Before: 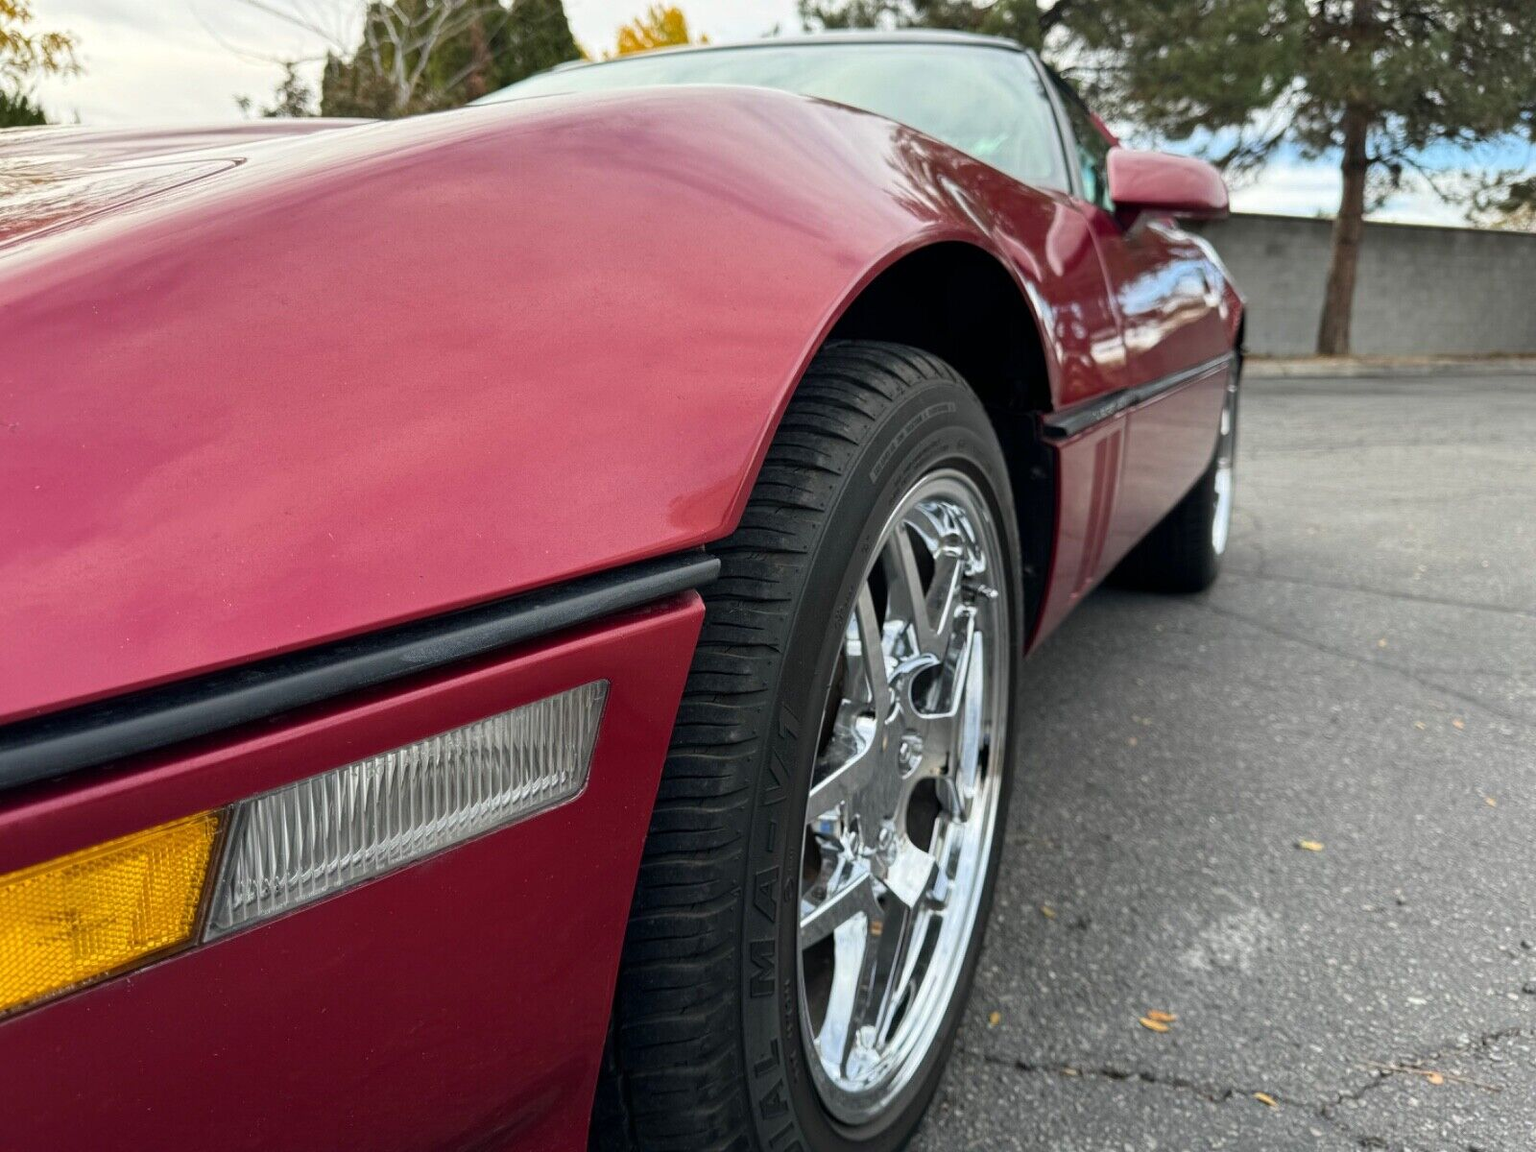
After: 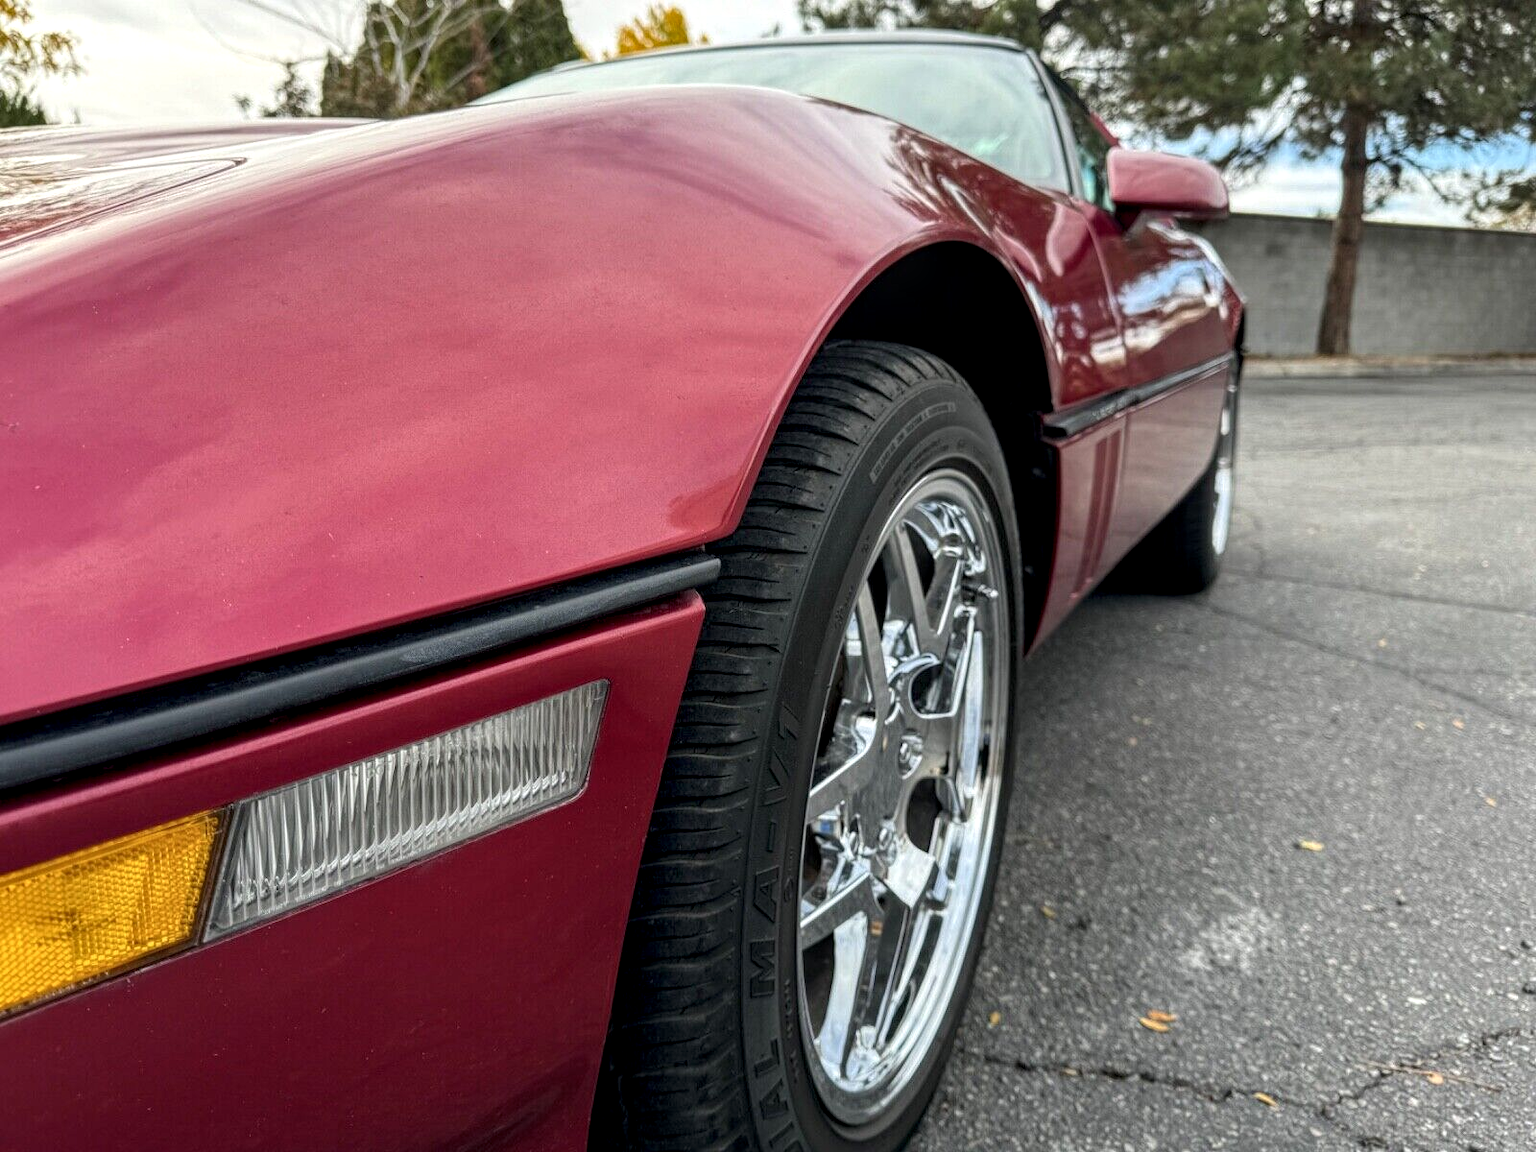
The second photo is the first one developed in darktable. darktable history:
local contrast: highlights 61%, detail 143%, midtone range 0.426
